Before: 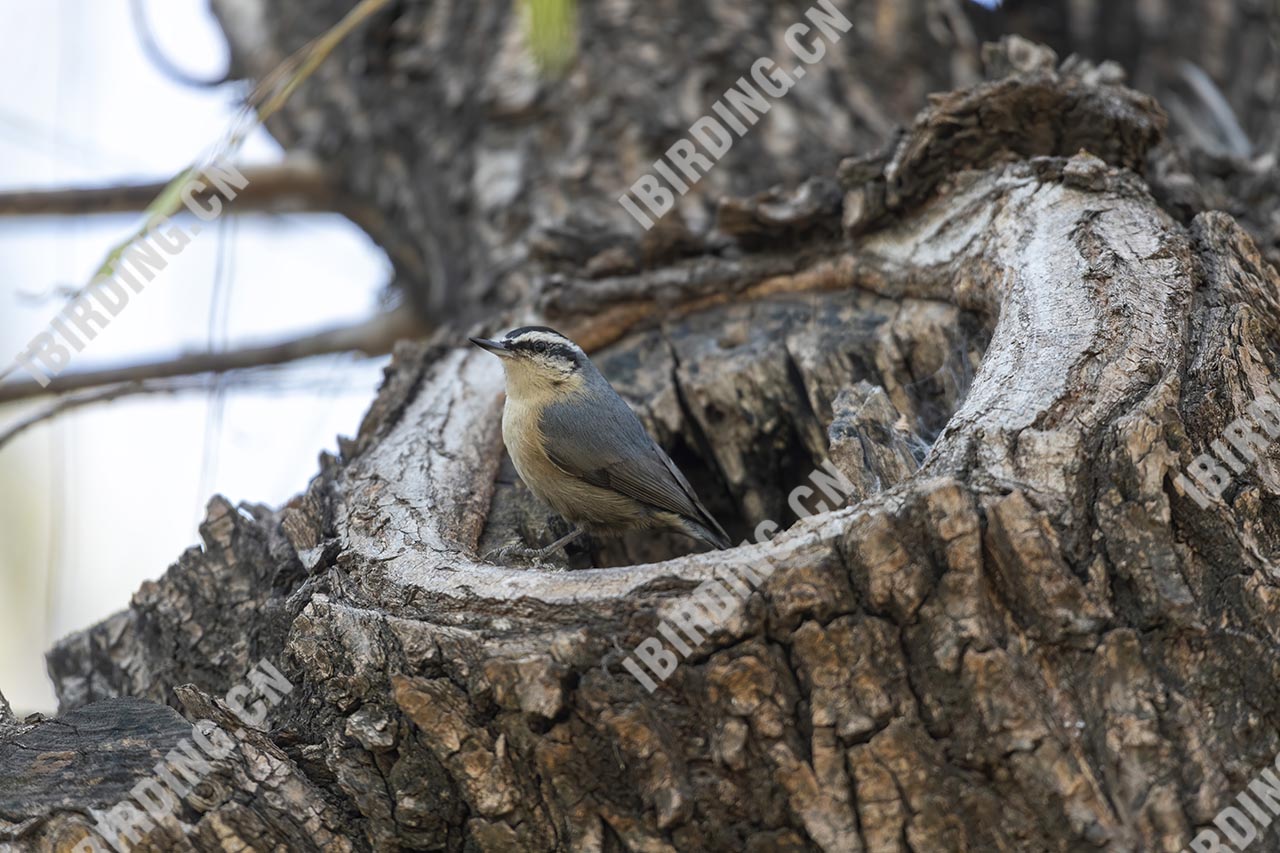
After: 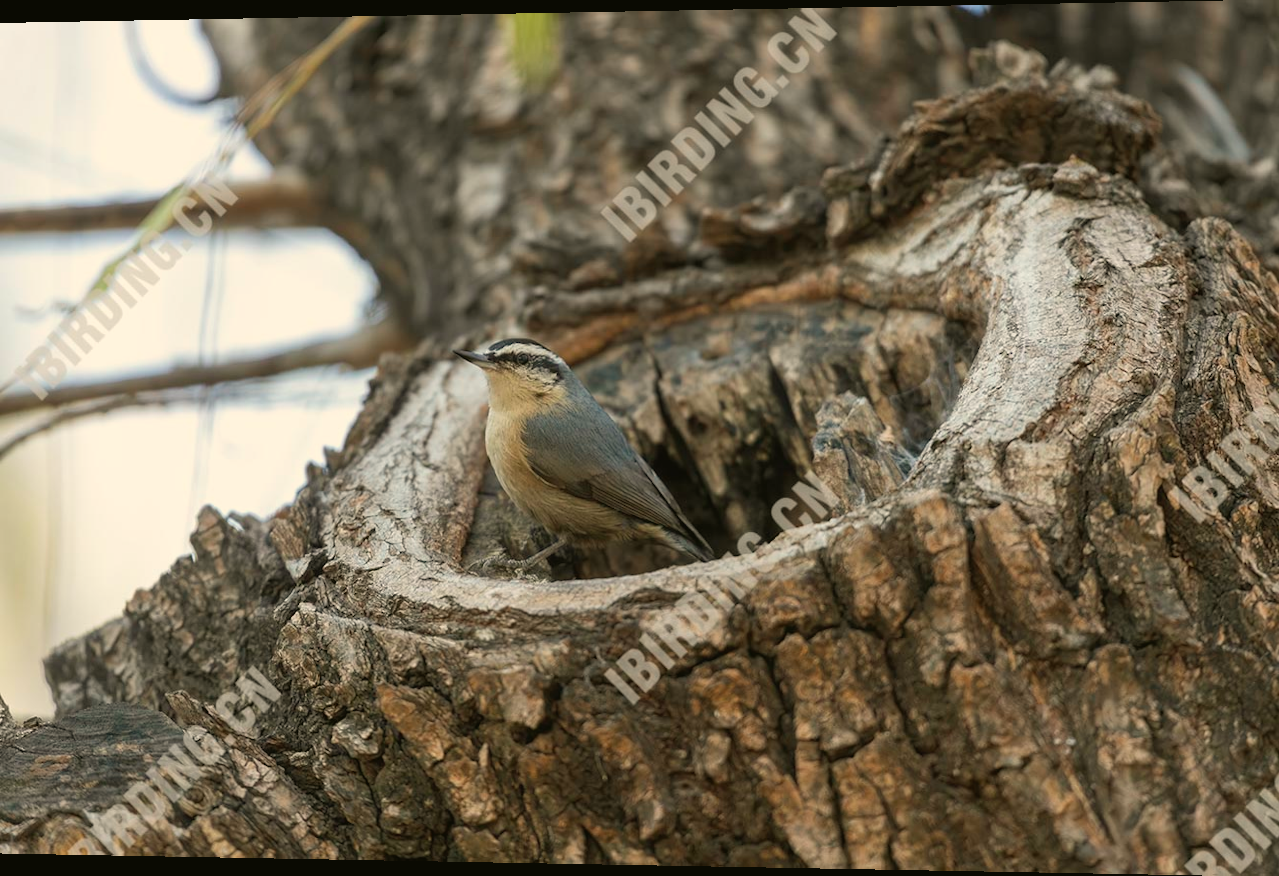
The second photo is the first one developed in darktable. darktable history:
rotate and perspective: lens shift (horizontal) -0.055, automatic cropping off
white balance: red 1.045, blue 0.932
color balance: mode lift, gamma, gain (sRGB), lift [1.04, 1, 1, 0.97], gamma [1.01, 1, 1, 0.97], gain [0.96, 1, 1, 0.97]
